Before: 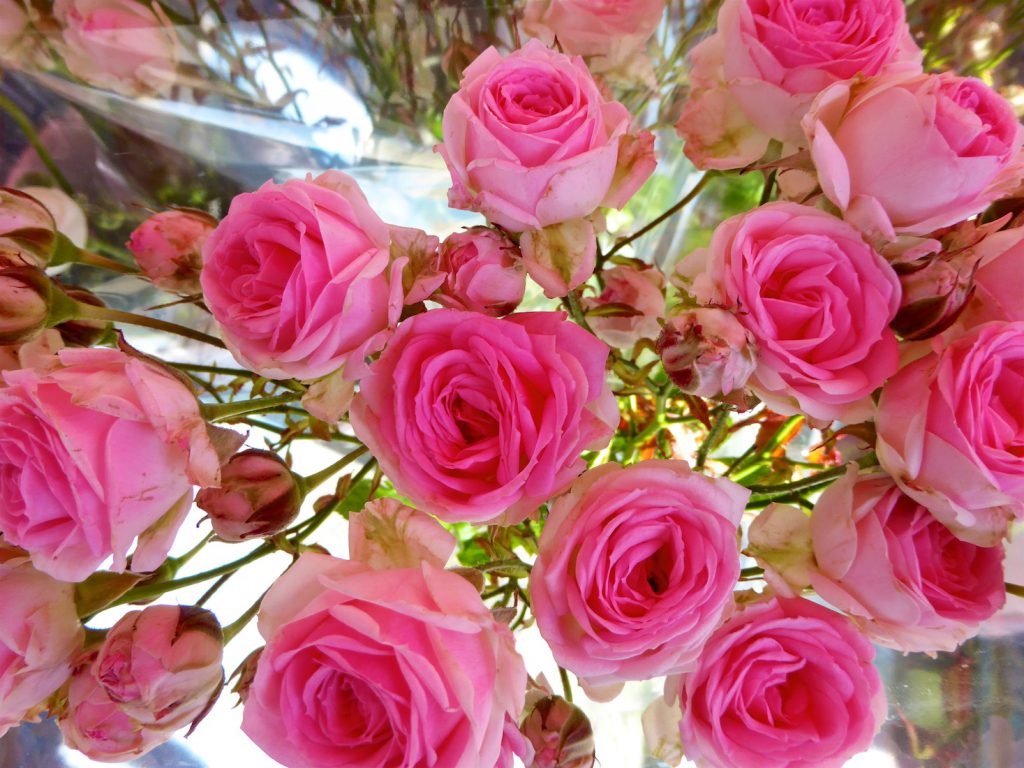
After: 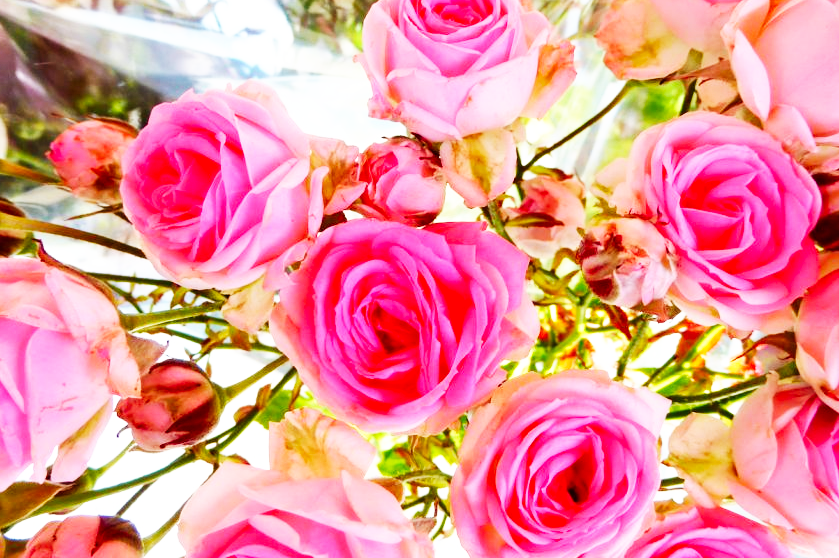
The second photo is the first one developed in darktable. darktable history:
base curve: curves: ch0 [(0, 0) (0.007, 0.004) (0.027, 0.03) (0.046, 0.07) (0.207, 0.54) (0.442, 0.872) (0.673, 0.972) (1, 1)], preserve colors none
crop: left 7.856%, top 11.836%, right 10.12%, bottom 15.387%
